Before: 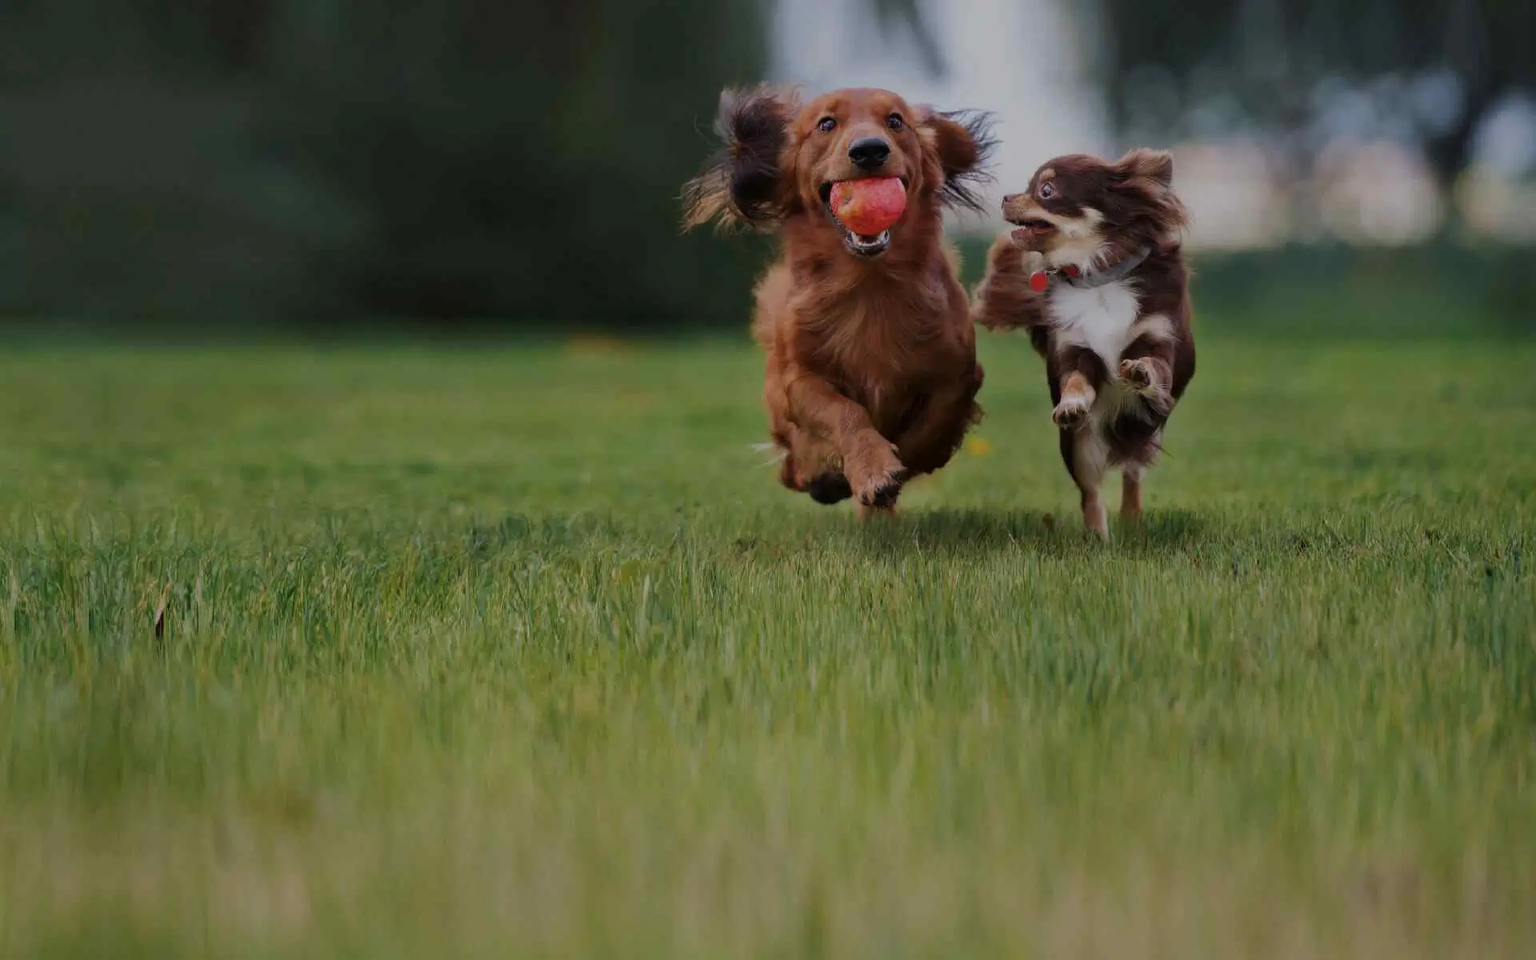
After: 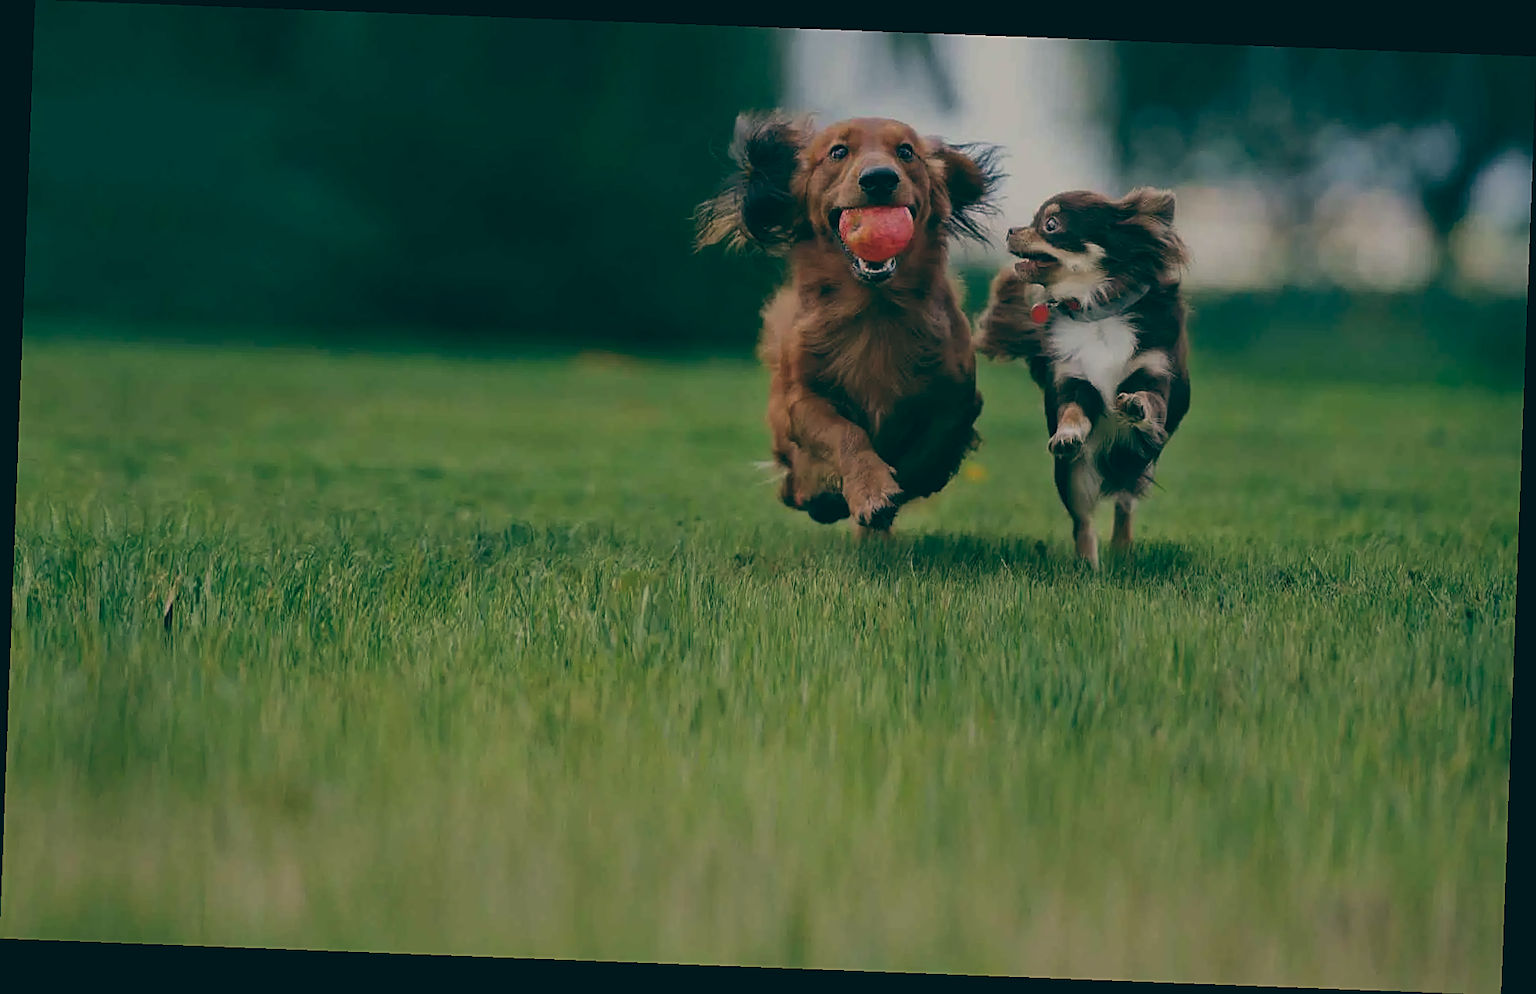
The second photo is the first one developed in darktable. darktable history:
color balance: lift [1.005, 0.99, 1.007, 1.01], gamma [1, 0.979, 1.011, 1.021], gain [0.923, 1.098, 1.025, 0.902], input saturation 90.45%, contrast 7.73%, output saturation 105.91%
rotate and perspective: rotation 2.17°, automatic cropping off
sharpen: on, module defaults
